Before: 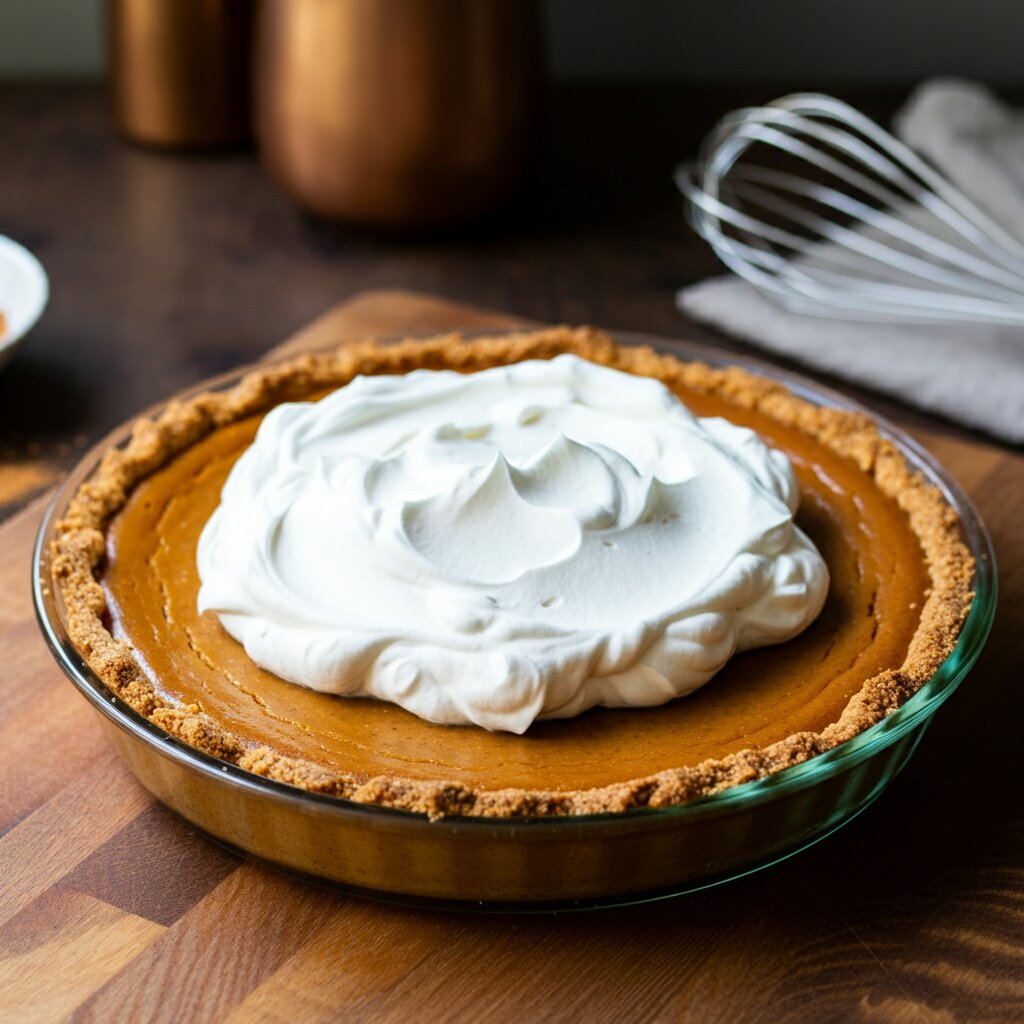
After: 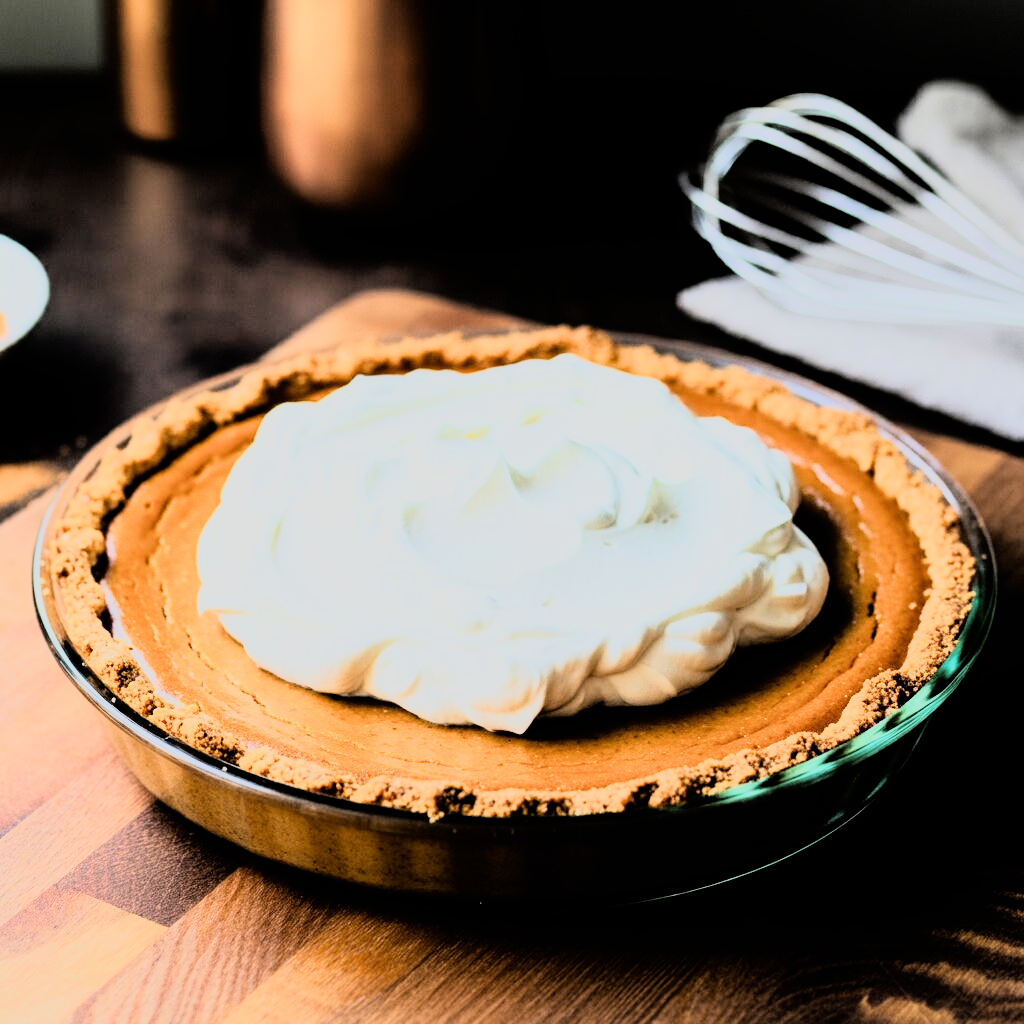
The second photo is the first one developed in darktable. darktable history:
filmic rgb: black relative exposure -7.75 EV, white relative exposure 4.4 EV, threshold 3 EV, hardness 3.76, latitude 50%, contrast 1.1, color science v5 (2021), contrast in shadows safe, contrast in highlights safe, enable highlight reconstruction true
rgb curve: curves: ch0 [(0, 0) (0.21, 0.15) (0.24, 0.21) (0.5, 0.75) (0.75, 0.96) (0.89, 0.99) (1, 1)]; ch1 [(0, 0.02) (0.21, 0.13) (0.25, 0.2) (0.5, 0.67) (0.75, 0.9) (0.89, 0.97) (1, 1)]; ch2 [(0, 0.02) (0.21, 0.13) (0.25, 0.2) (0.5, 0.67) (0.75, 0.9) (0.89, 0.97) (1, 1)], compensate middle gray true
